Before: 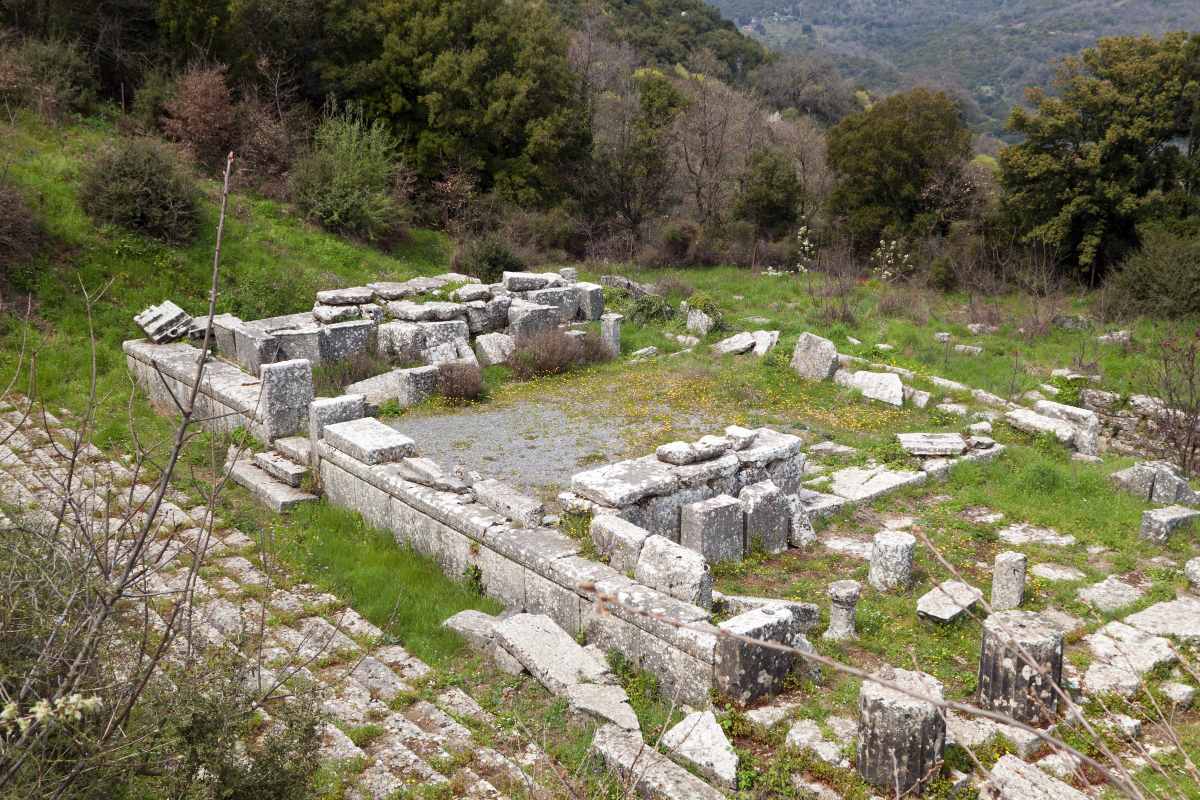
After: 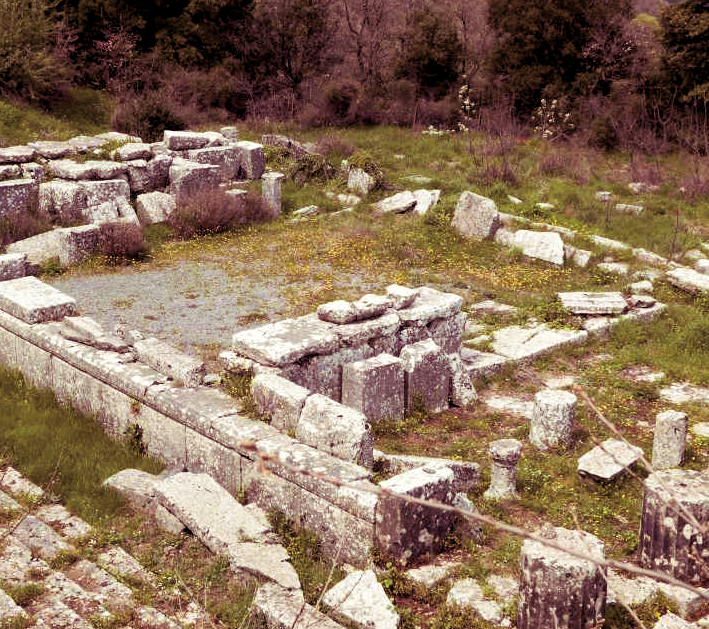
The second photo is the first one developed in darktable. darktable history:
split-toning: shadows › saturation 0.41, highlights › saturation 0, compress 33.55%
color balance rgb: shadows lift › luminance -21.66%, shadows lift › chroma 8.98%, shadows lift › hue 283.37°, power › chroma 1.05%, power › hue 25.59°, highlights gain › luminance 6.08%, highlights gain › chroma 2.55%, highlights gain › hue 90°, global offset › luminance -0.87%, perceptual saturation grading › global saturation 25%, perceptual saturation grading › highlights -28.39%, perceptual saturation grading › shadows 33.98%
crop and rotate: left 28.256%, top 17.734%, right 12.656%, bottom 3.573%
